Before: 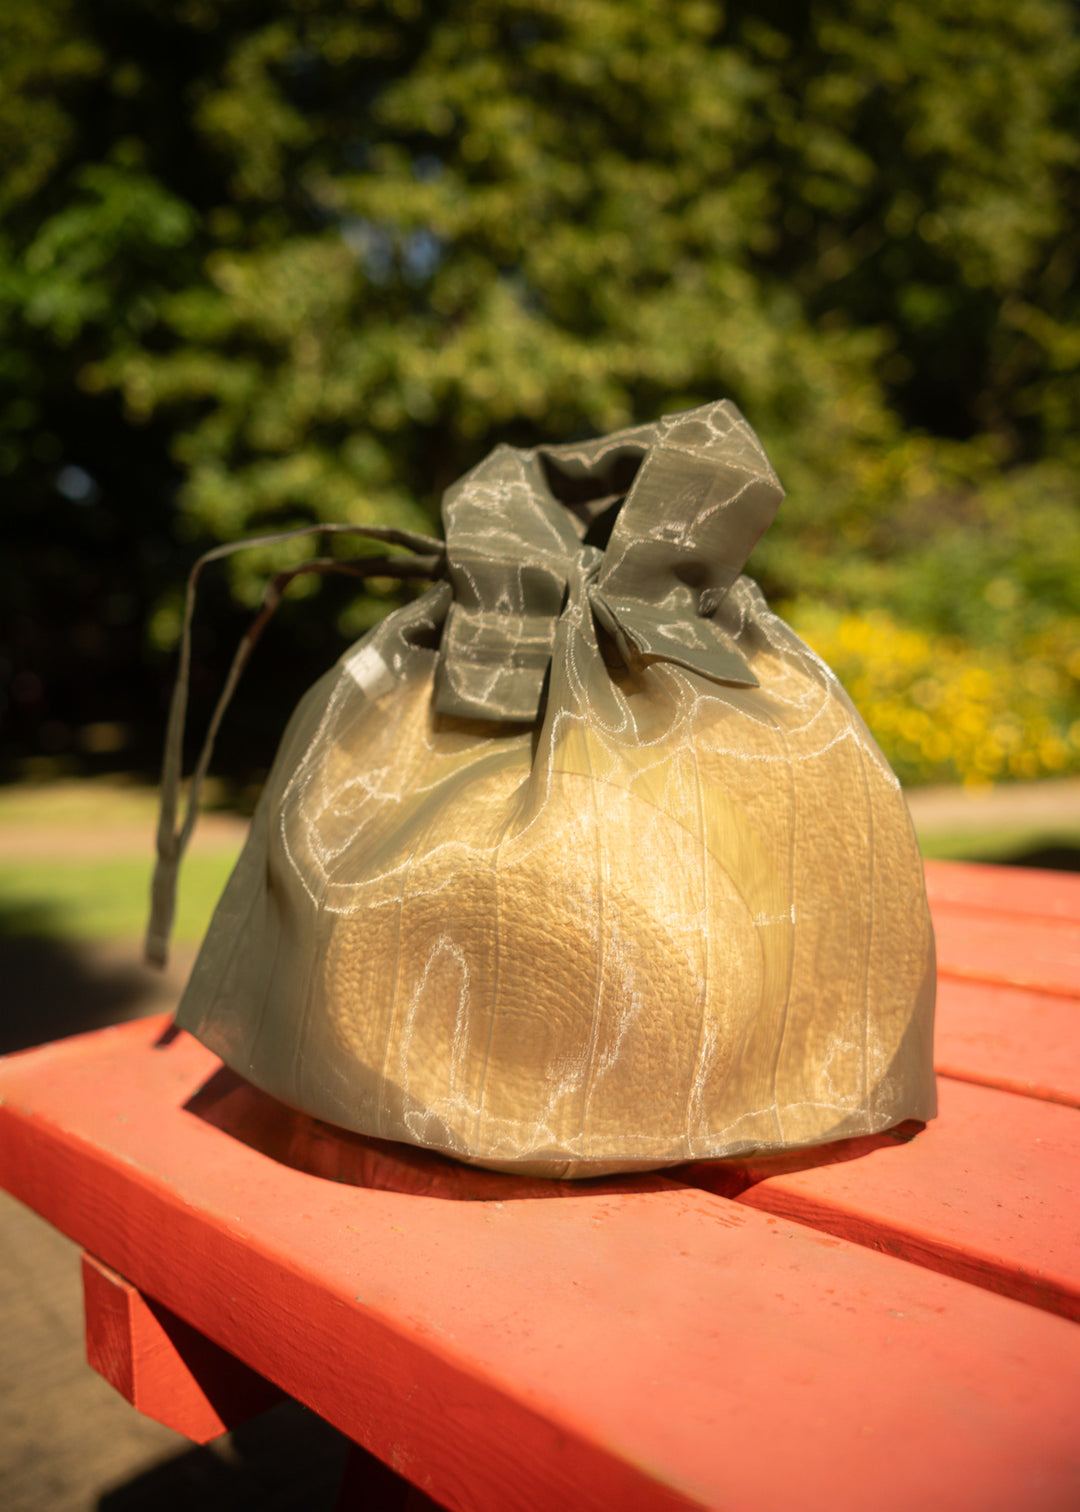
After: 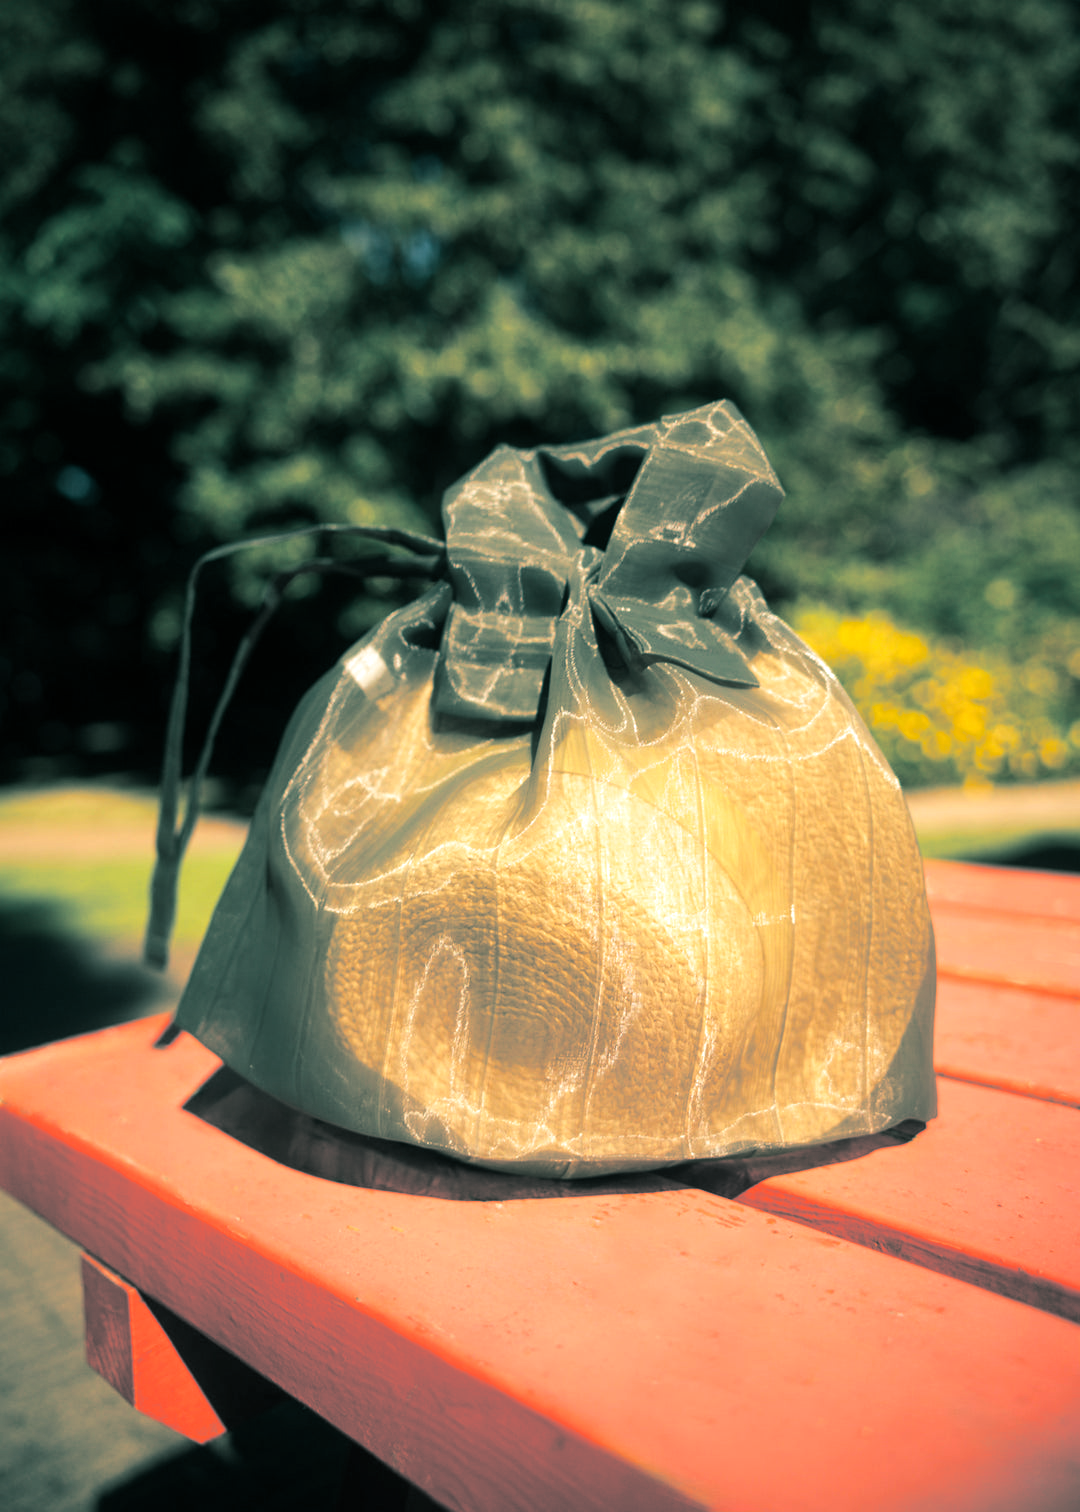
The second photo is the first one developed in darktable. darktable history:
tone equalizer: -8 EV -0.417 EV, -7 EV -0.389 EV, -6 EV -0.333 EV, -5 EV -0.222 EV, -3 EV 0.222 EV, -2 EV 0.333 EV, -1 EV 0.389 EV, +0 EV 0.417 EV, edges refinement/feathering 500, mask exposure compensation -1.57 EV, preserve details no
split-toning: shadows › hue 186.43°, highlights › hue 49.29°, compress 30.29%
